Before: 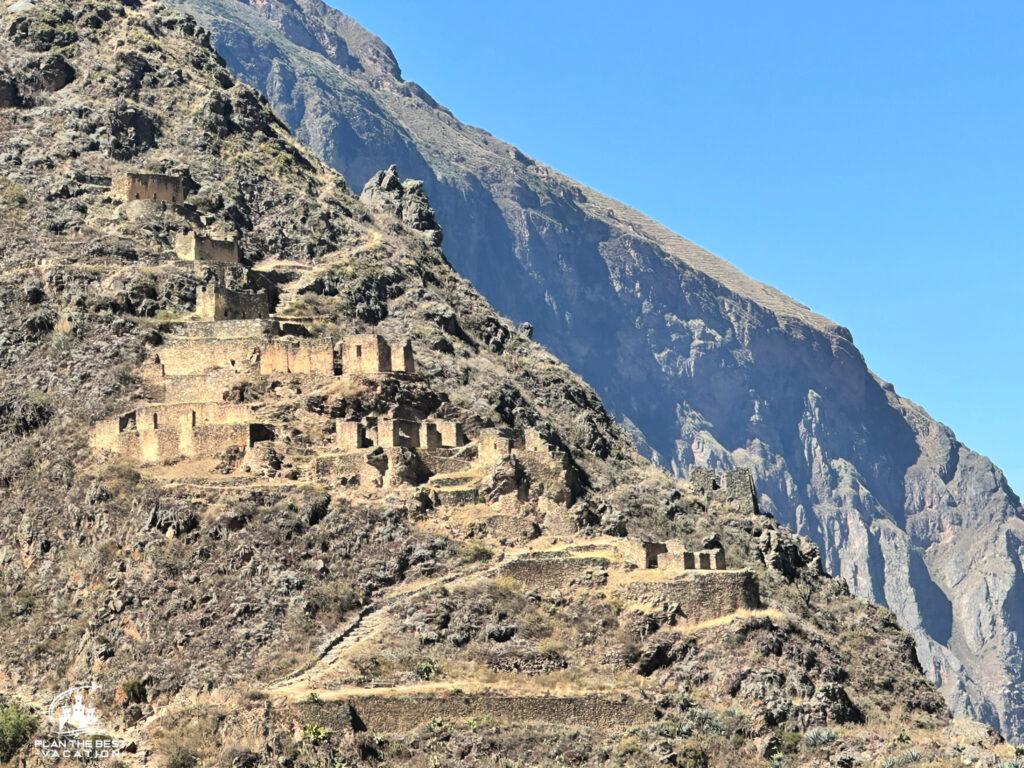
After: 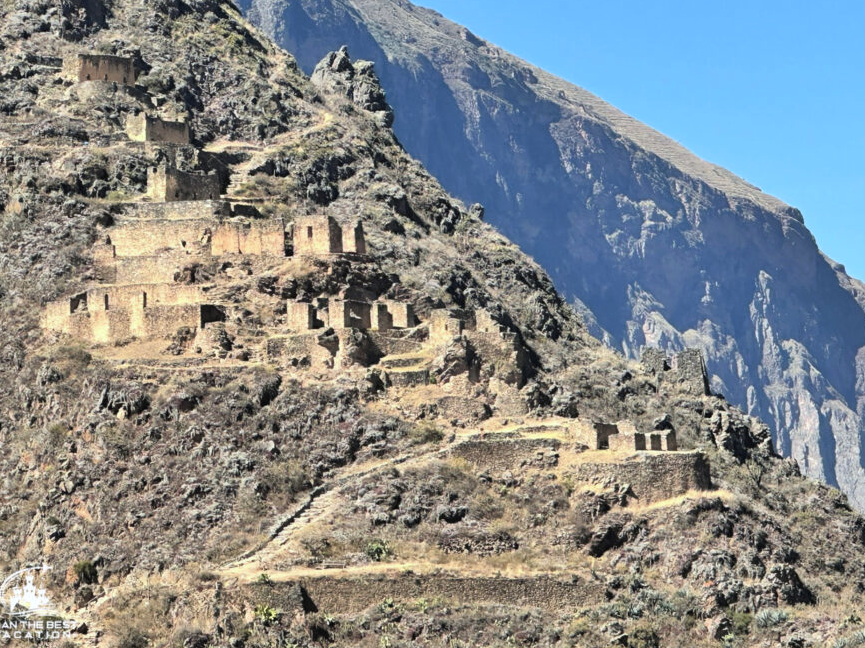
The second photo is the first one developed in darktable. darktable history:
white balance: red 0.98, blue 1.034
crop and rotate: left 4.842%, top 15.51%, right 10.668%
